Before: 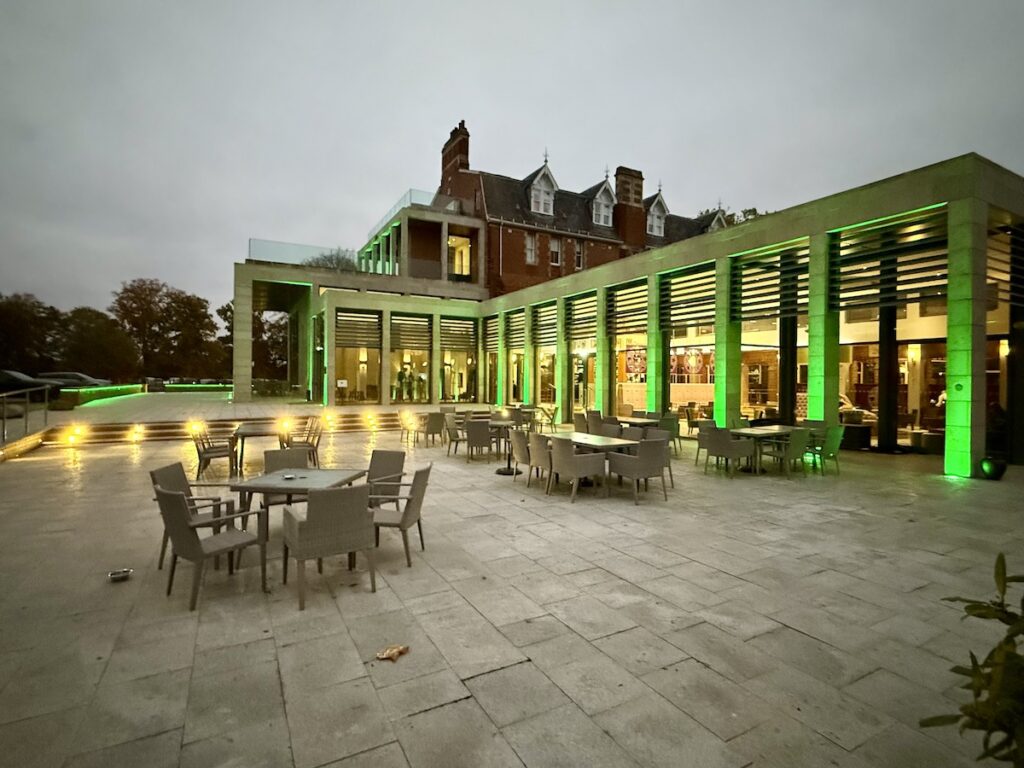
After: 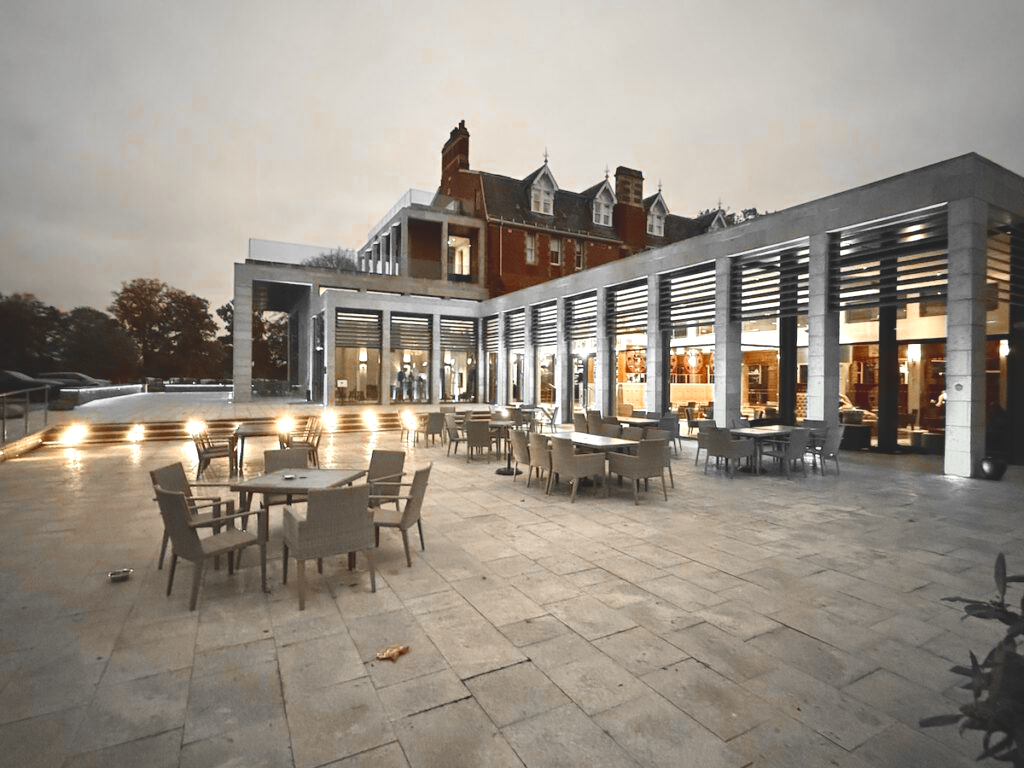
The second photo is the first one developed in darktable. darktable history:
white balance: red 1.123, blue 0.83
exposure: black level correction -0.015, compensate highlight preservation false
color zones: curves: ch0 [(0, 0.497) (0.096, 0.361) (0.221, 0.538) (0.429, 0.5) (0.571, 0.5) (0.714, 0.5) (0.857, 0.5) (1, 0.497)]; ch1 [(0, 0.5) (0.143, 0.5) (0.257, -0.002) (0.429, 0.04) (0.571, -0.001) (0.714, -0.015) (0.857, 0.024) (1, 0.5)]
